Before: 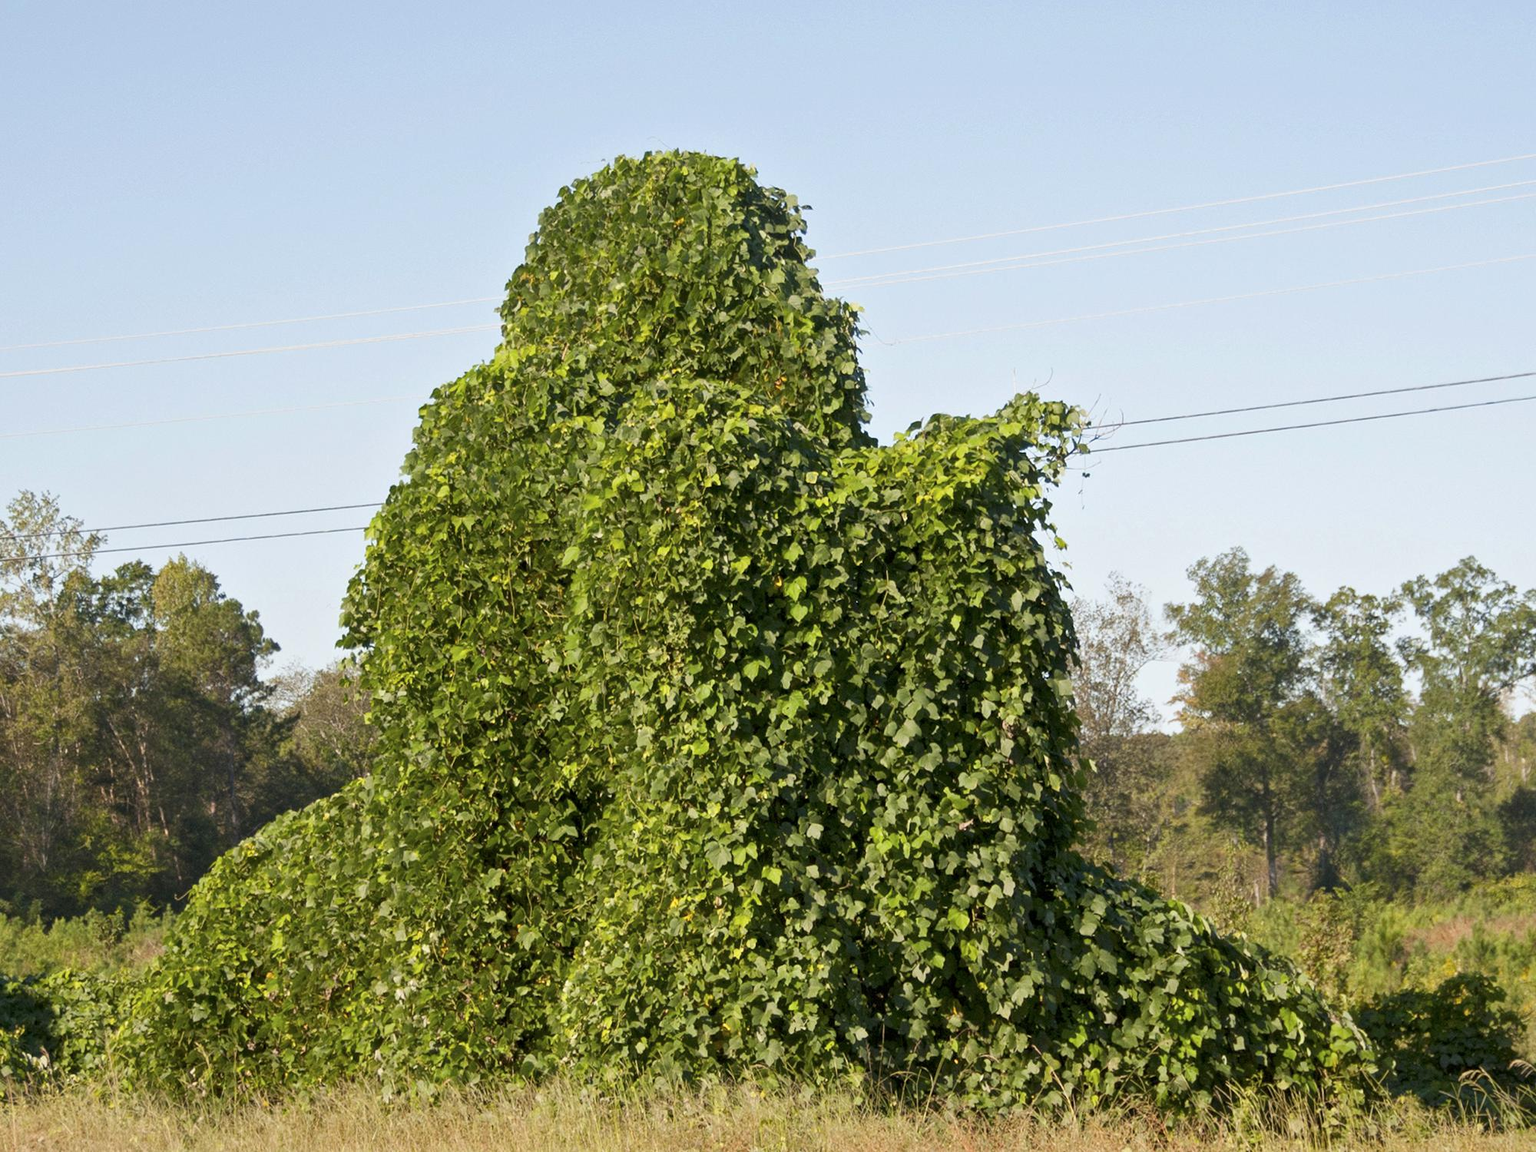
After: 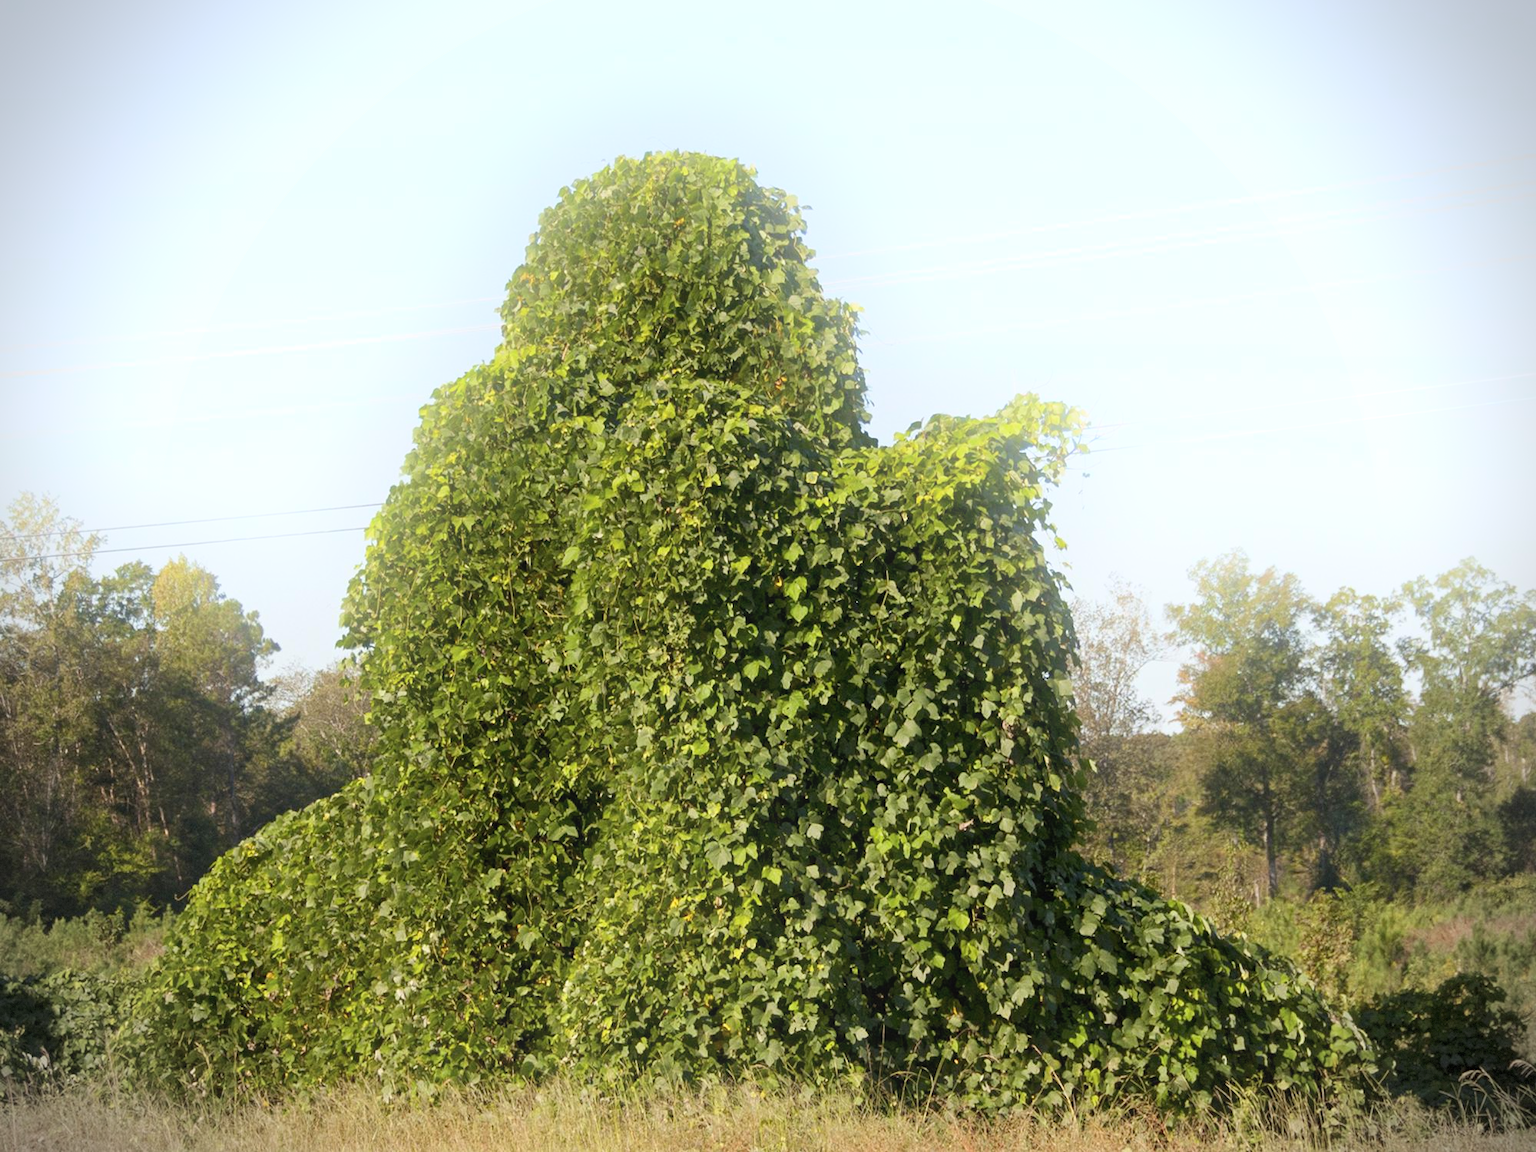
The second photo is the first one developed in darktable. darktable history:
bloom: on, module defaults
vignetting: dithering 8-bit output, unbound false
